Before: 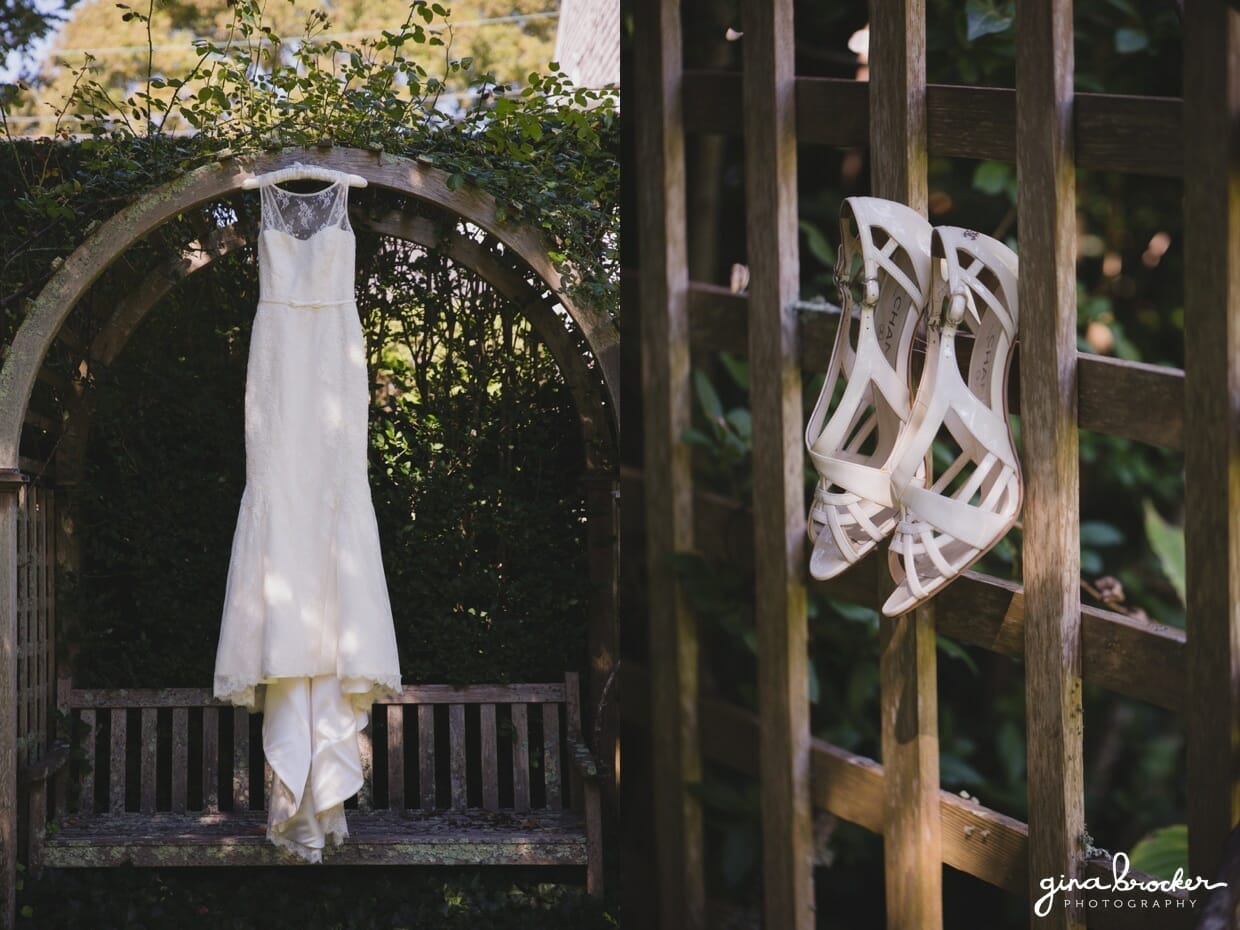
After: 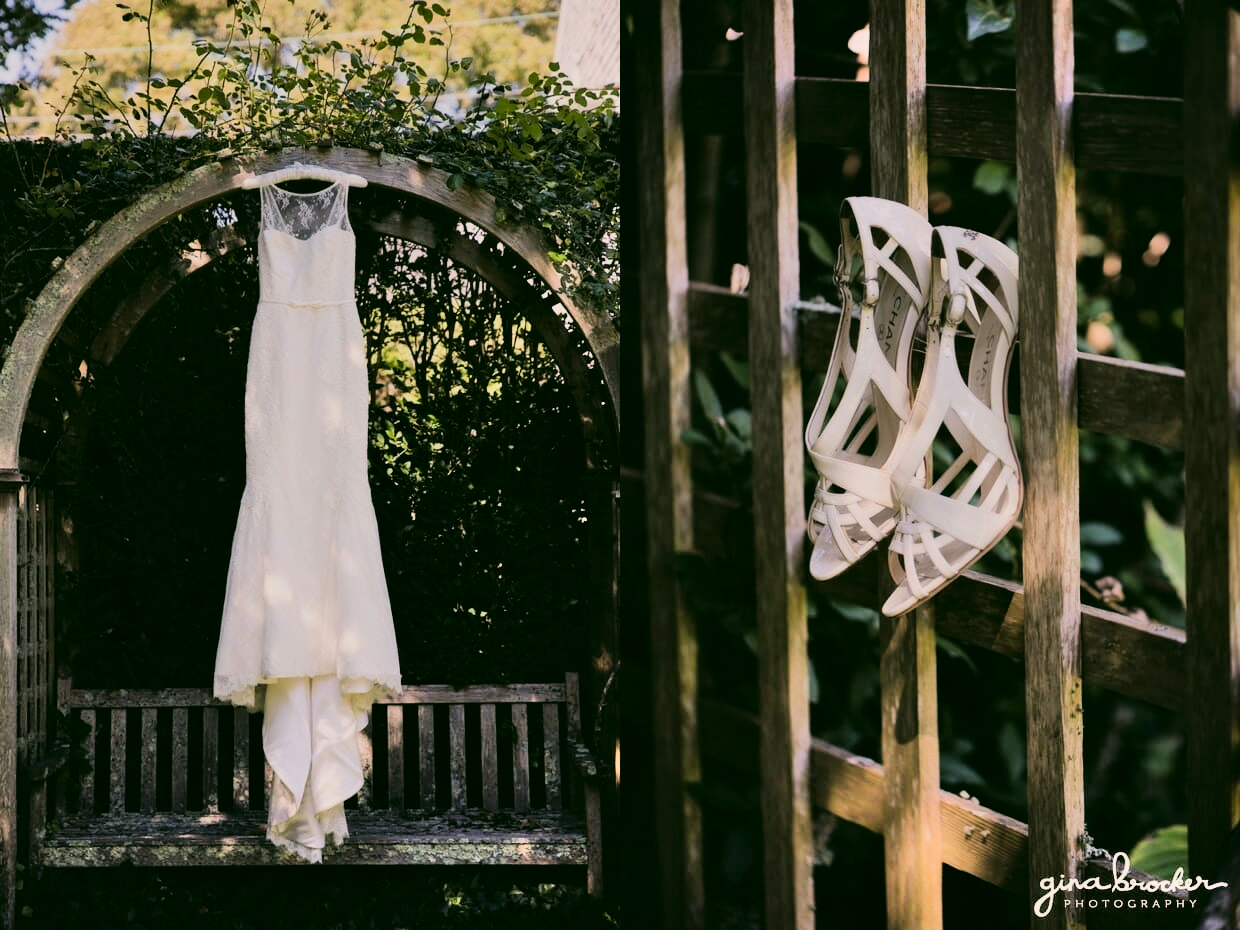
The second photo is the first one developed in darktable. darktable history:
color correction: highlights a* 4.18, highlights b* 4.92, shadows a* -8.32, shadows b* 5.03
shadows and highlights: soften with gaussian
tone equalizer: -8 EV -0.377 EV, -7 EV -0.392 EV, -6 EV -0.346 EV, -5 EV -0.207 EV, -3 EV 0.191 EV, -2 EV 0.343 EV, -1 EV 0.395 EV, +0 EV 0.421 EV, edges refinement/feathering 500, mask exposure compensation -1.57 EV, preserve details no
filmic rgb: black relative exposure -7.65 EV, white relative exposure 4.56 EV, threshold 3.03 EV, hardness 3.61, contrast 1.053, color science v6 (2022), enable highlight reconstruction true
